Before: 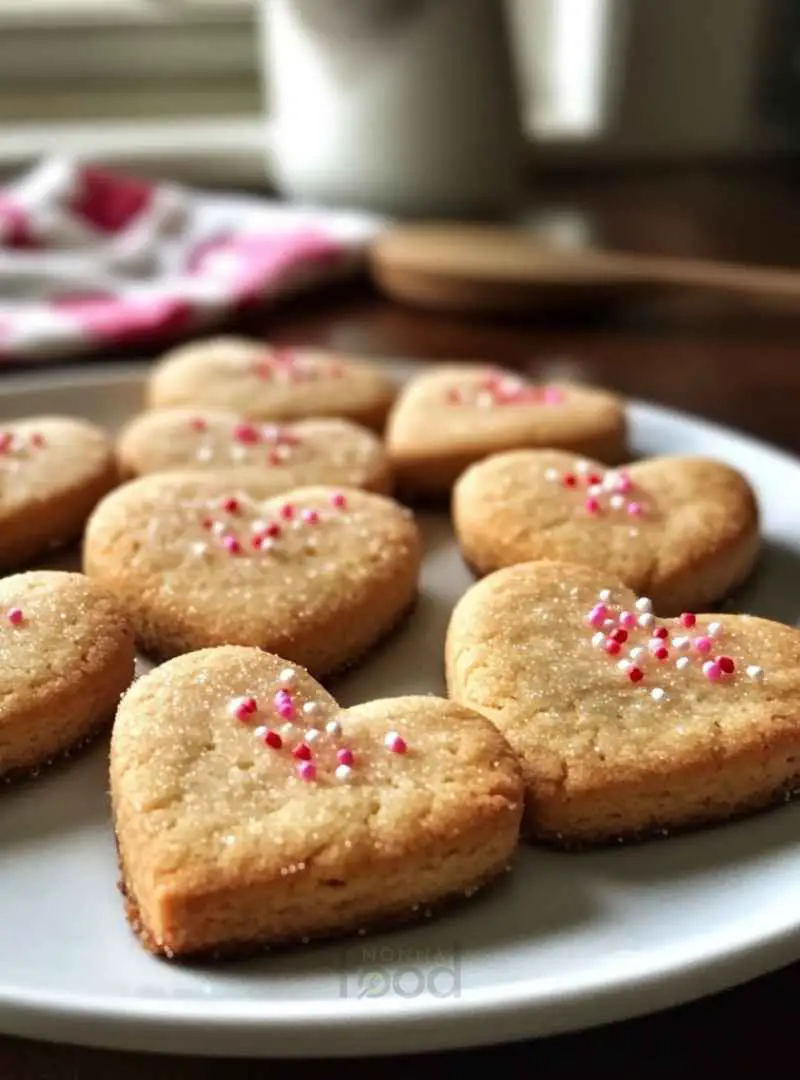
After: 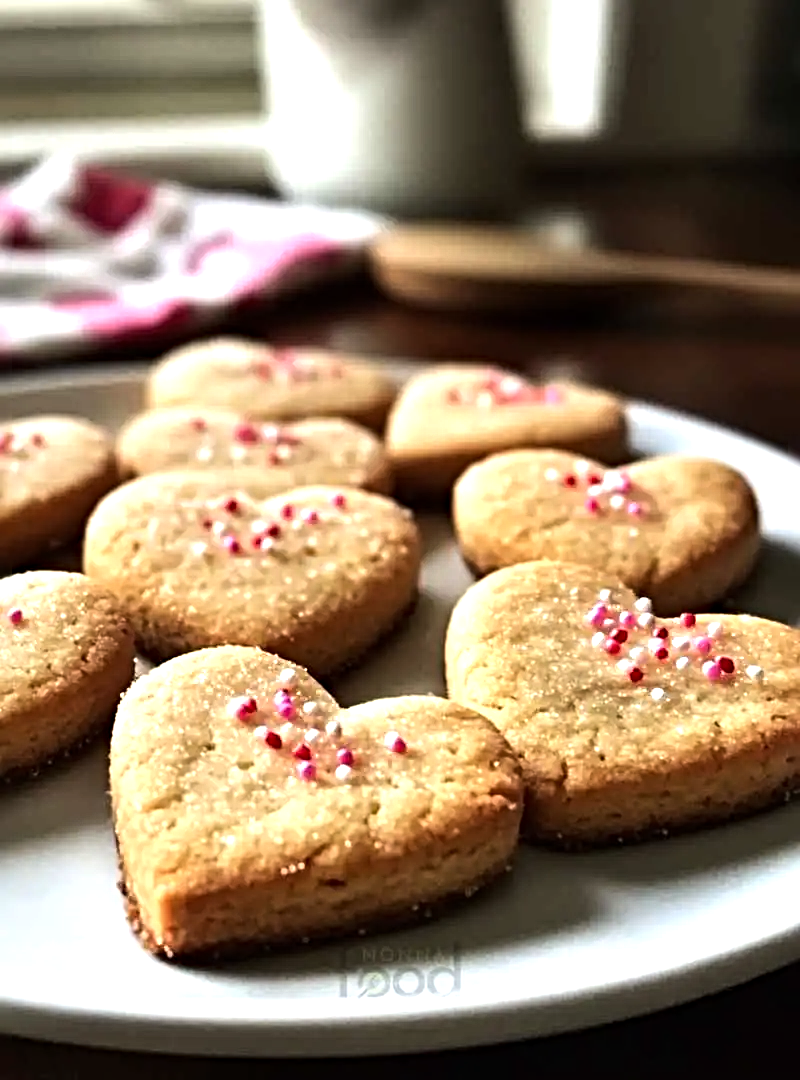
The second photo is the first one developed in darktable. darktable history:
tone equalizer: -8 EV -0.751 EV, -7 EV -0.735 EV, -6 EV -0.598 EV, -5 EV -0.383 EV, -3 EV 0.389 EV, -2 EV 0.6 EV, -1 EV 0.68 EV, +0 EV 0.737 EV, edges refinement/feathering 500, mask exposure compensation -1.57 EV, preserve details no
sharpen: radius 4.905
